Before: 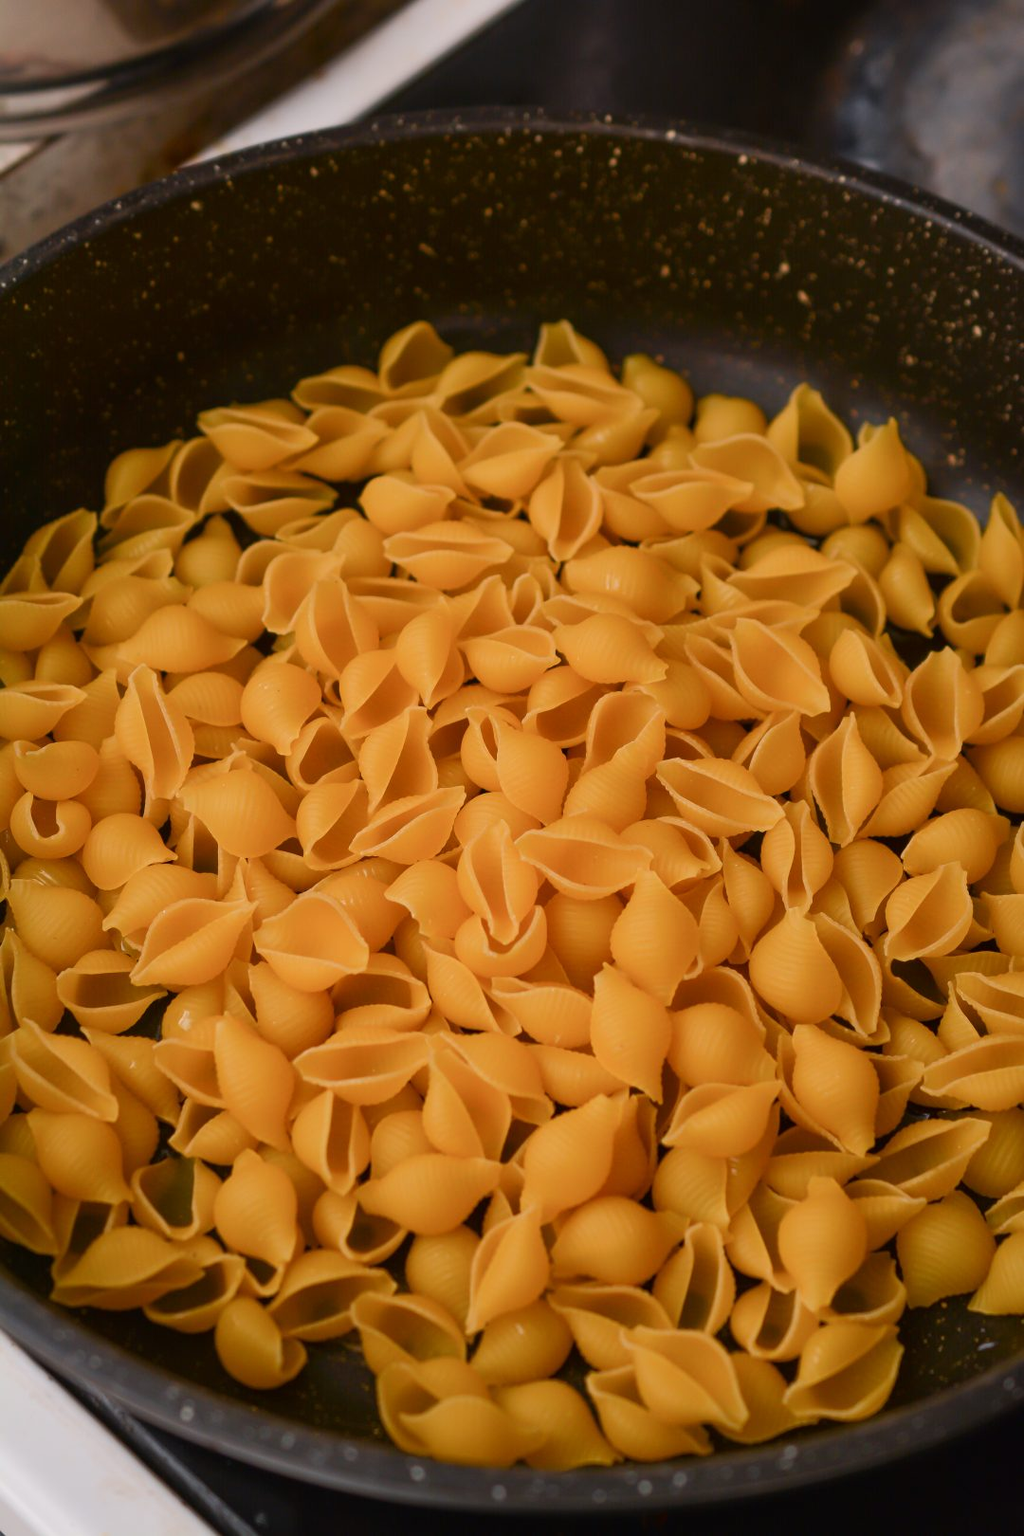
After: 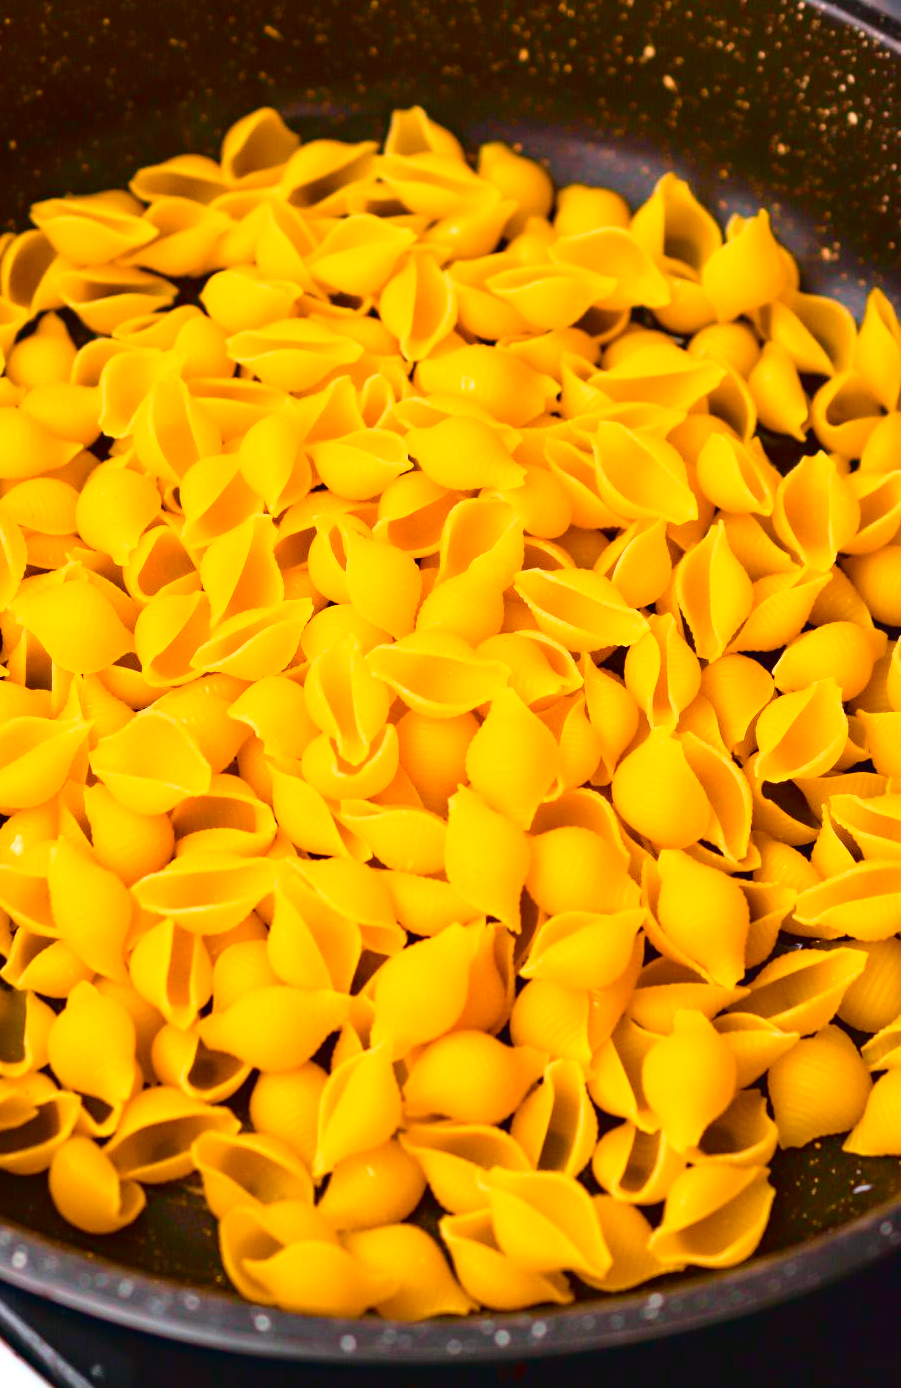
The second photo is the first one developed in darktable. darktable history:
color balance rgb: shadows lift › hue 86.42°, perceptual saturation grading › global saturation 30.332%
color calibration: illuminant same as pipeline (D50), adaptation XYZ, x 0.346, y 0.358, temperature 5019.63 K
crop: left 16.493%, top 14.312%
exposure: black level correction 0, exposure 1.101 EV, compensate highlight preservation false
tone equalizer: on, module defaults
tone curve: curves: ch0 [(0, 0.023) (0.087, 0.065) (0.184, 0.168) (0.45, 0.54) (0.57, 0.683) (0.722, 0.825) (0.877, 0.948) (1, 1)]; ch1 [(0, 0) (0.388, 0.369) (0.44, 0.44) (0.489, 0.481) (0.534, 0.561) (0.657, 0.659) (1, 1)]; ch2 [(0, 0) (0.353, 0.317) (0.408, 0.427) (0.472, 0.46) (0.5, 0.496) (0.537, 0.534) (0.576, 0.592) (0.625, 0.631) (1, 1)], color space Lab, independent channels, preserve colors none
haze removal: compatibility mode true, adaptive false
